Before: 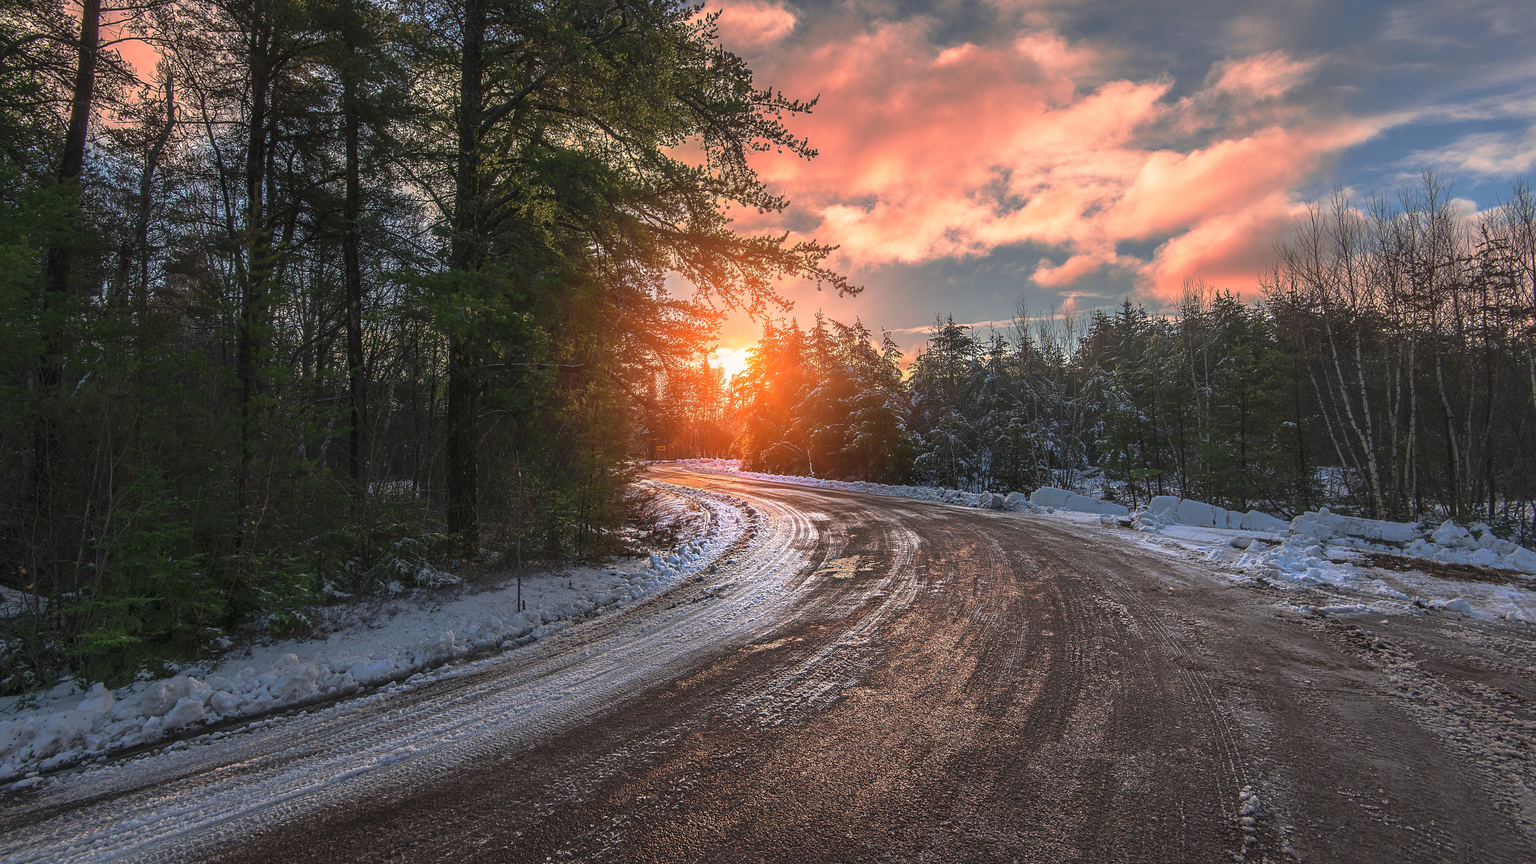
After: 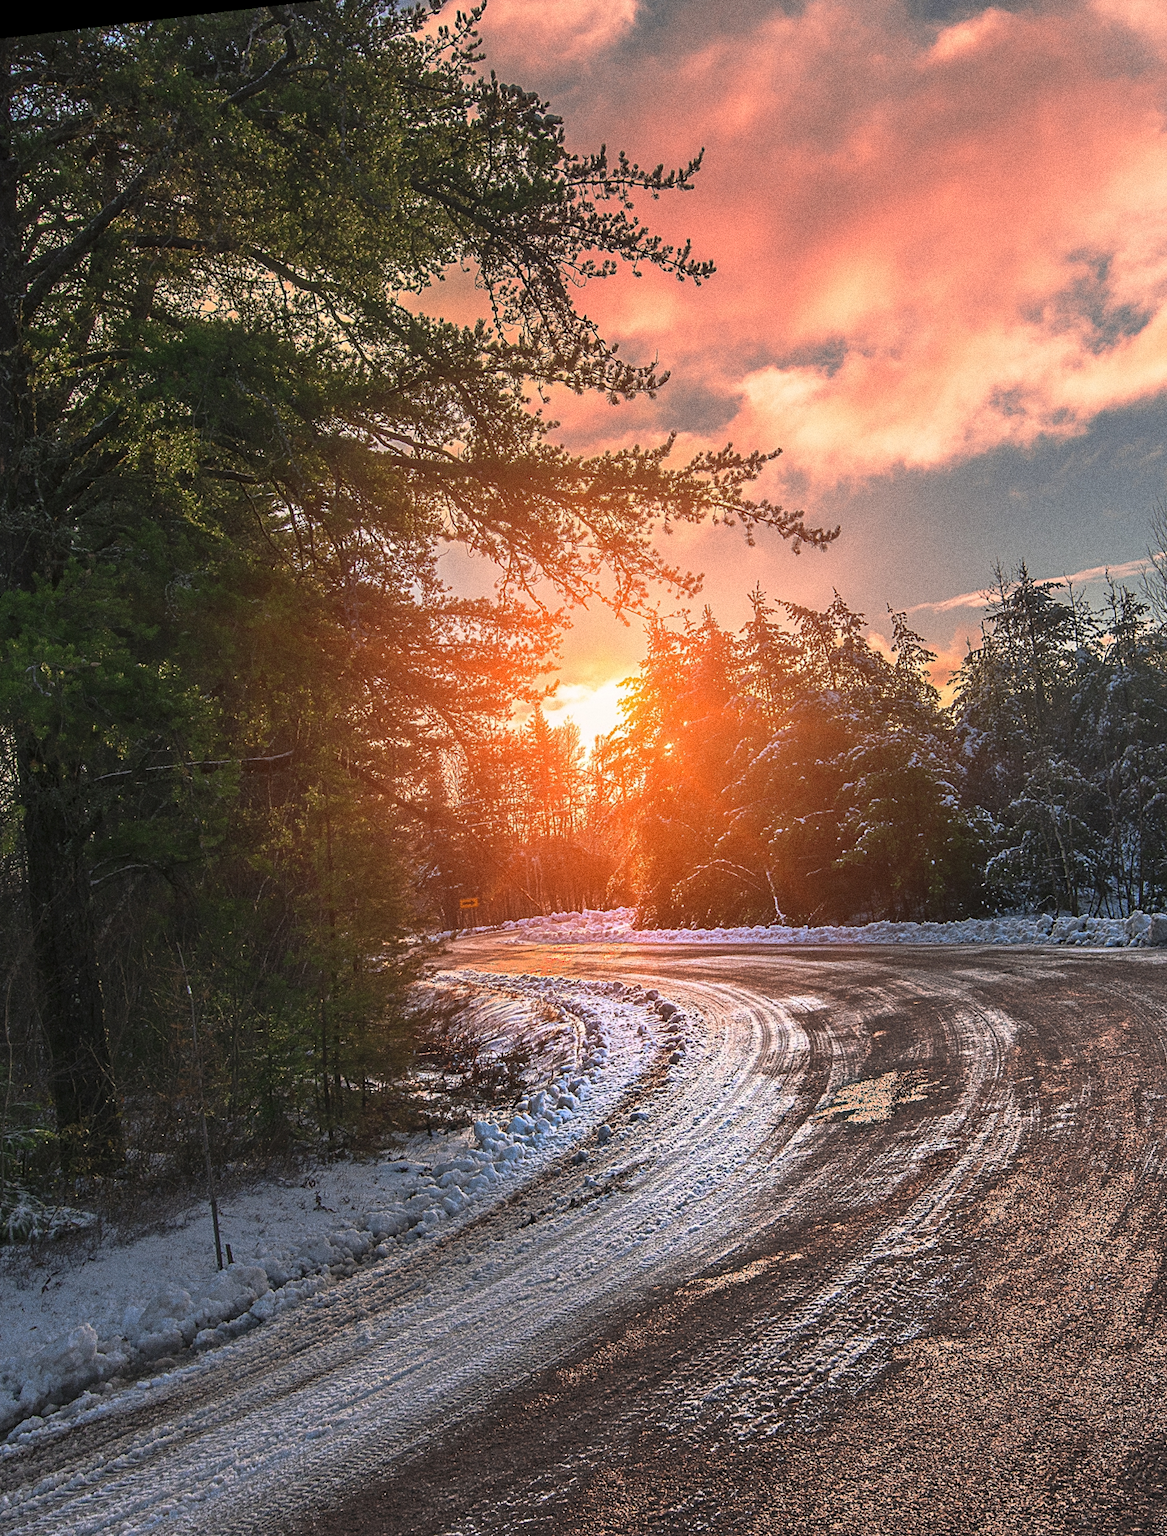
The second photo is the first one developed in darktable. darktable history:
grain: coarseness 0.09 ISO, strength 40%
crop and rotate: left 29.476%, top 10.214%, right 35.32%, bottom 17.333%
rotate and perspective: rotation -6.83°, automatic cropping off
